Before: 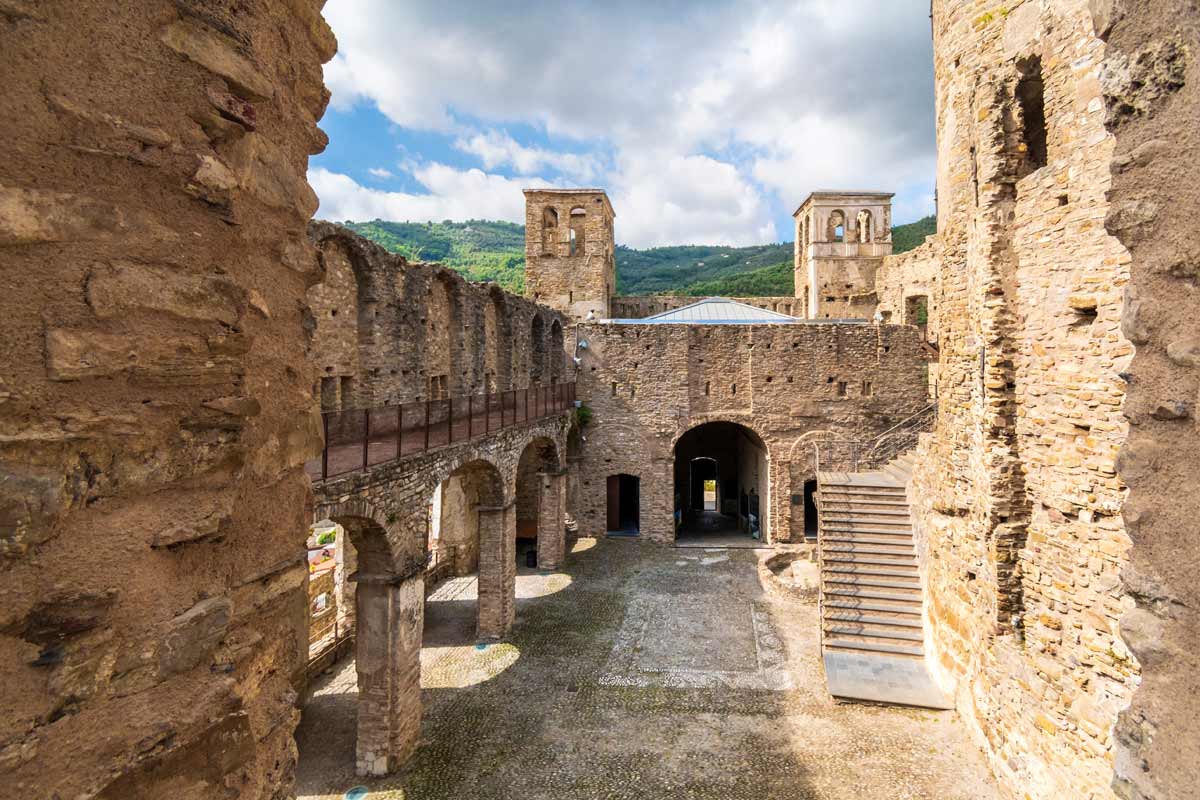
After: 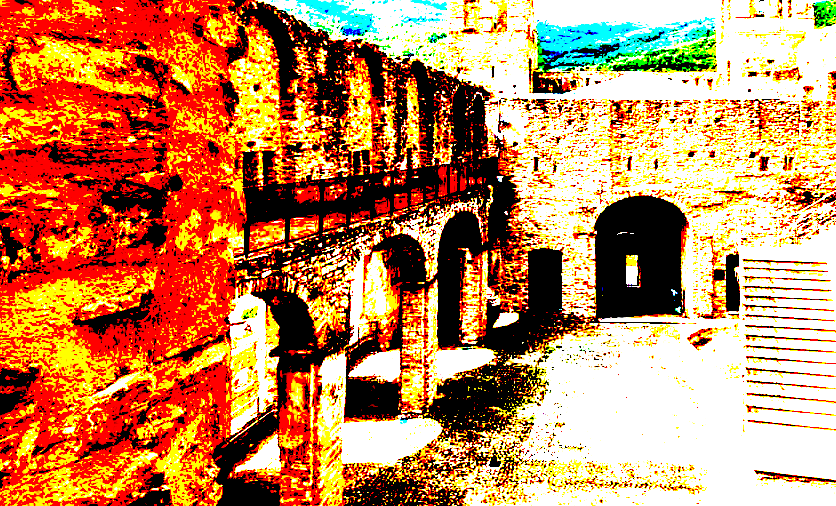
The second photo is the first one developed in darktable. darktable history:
exposure: black level correction 0.1, exposure 3.08 EV, compensate highlight preservation false
crop: left 6.555%, top 28.138%, right 23.756%, bottom 8.552%
